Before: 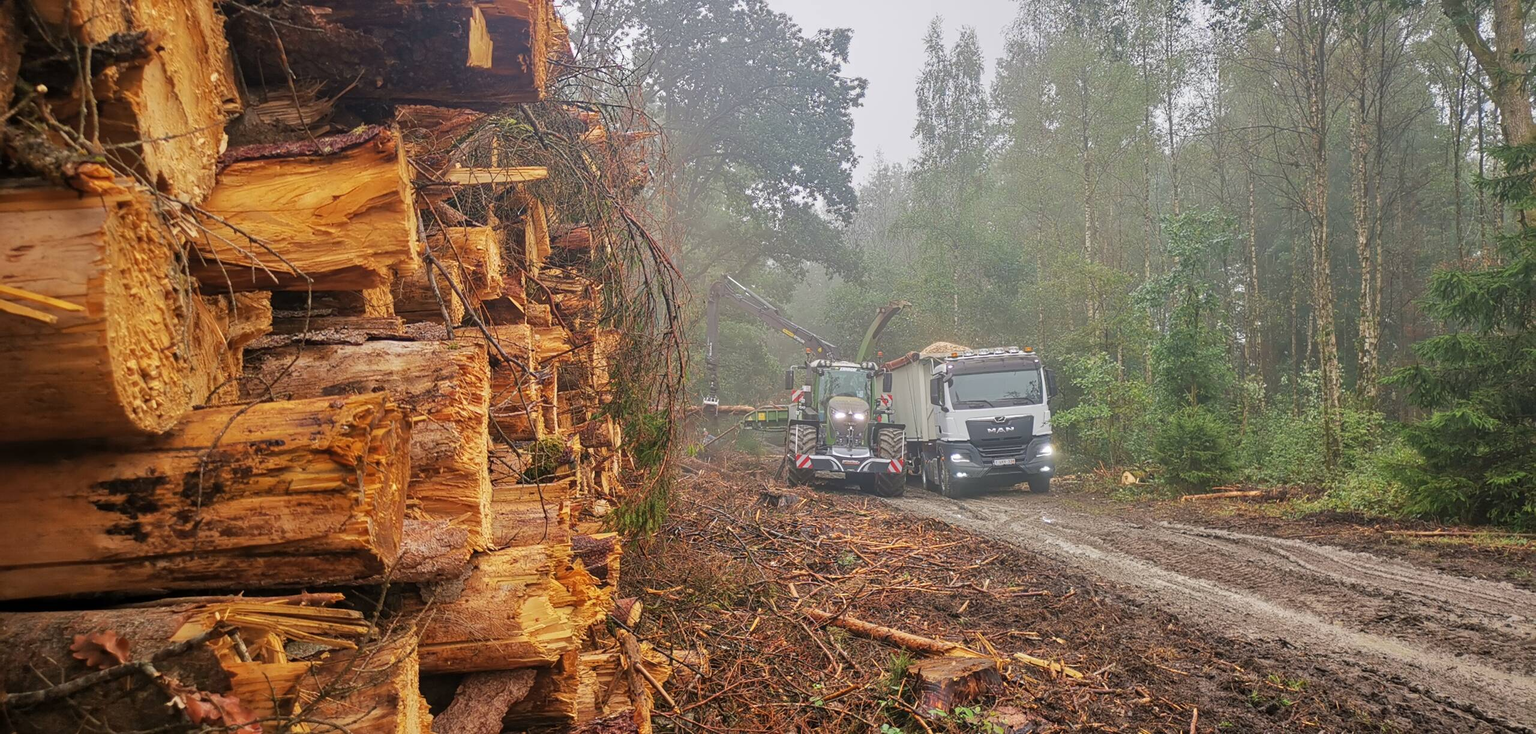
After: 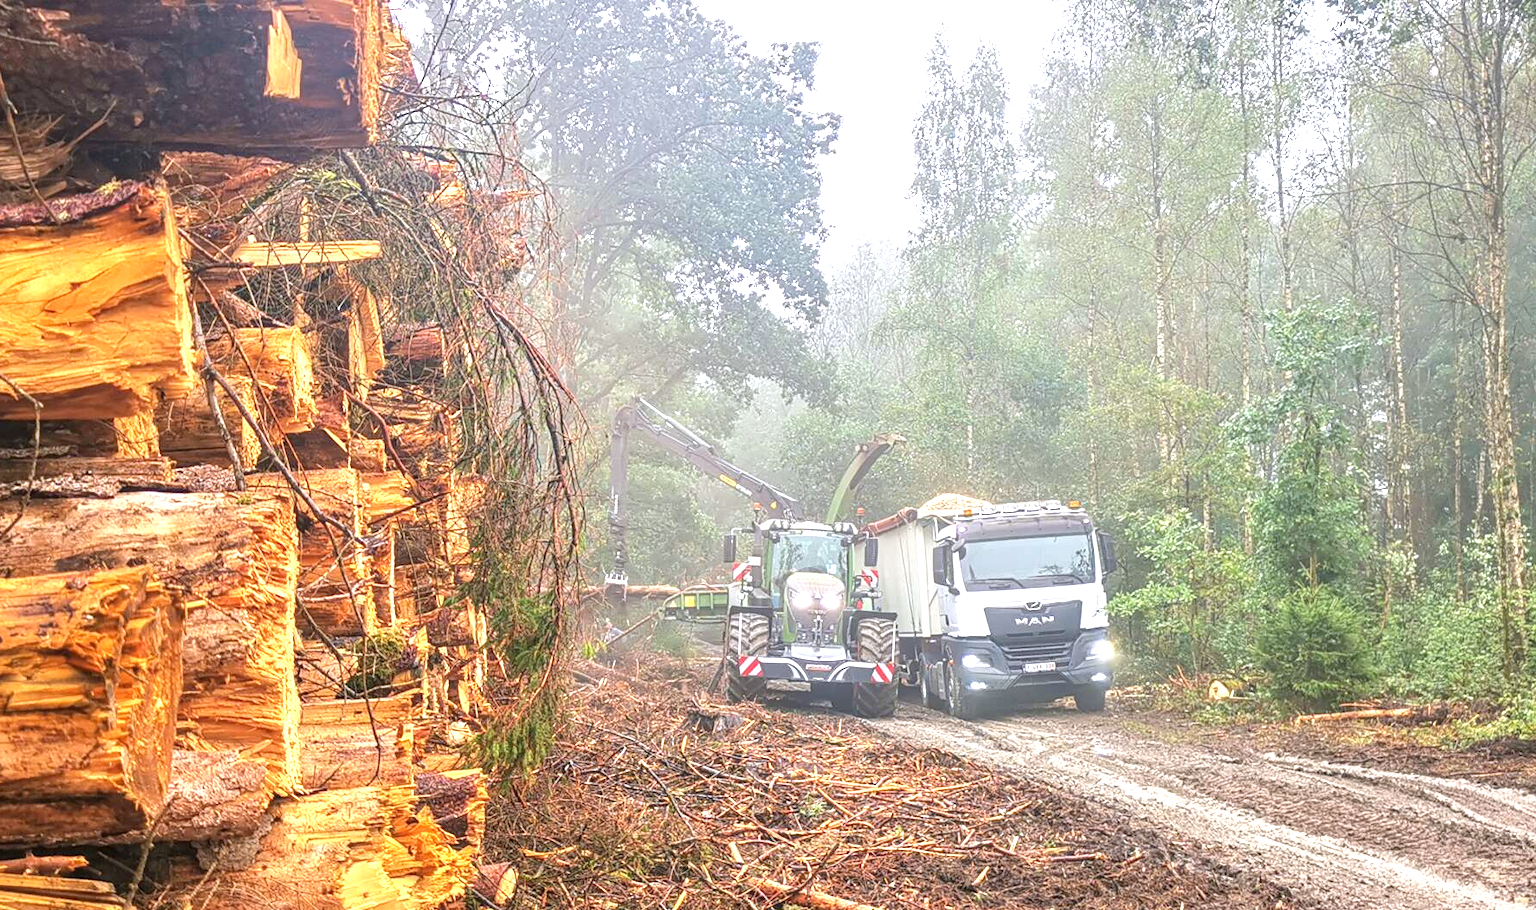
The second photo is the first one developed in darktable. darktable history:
local contrast: detail 117%
exposure: black level correction 0, exposure 1.2 EV, compensate highlight preservation false
white balance: red 0.983, blue 1.036
crop: left 18.479%, right 12.2%, bottom 13.971%
